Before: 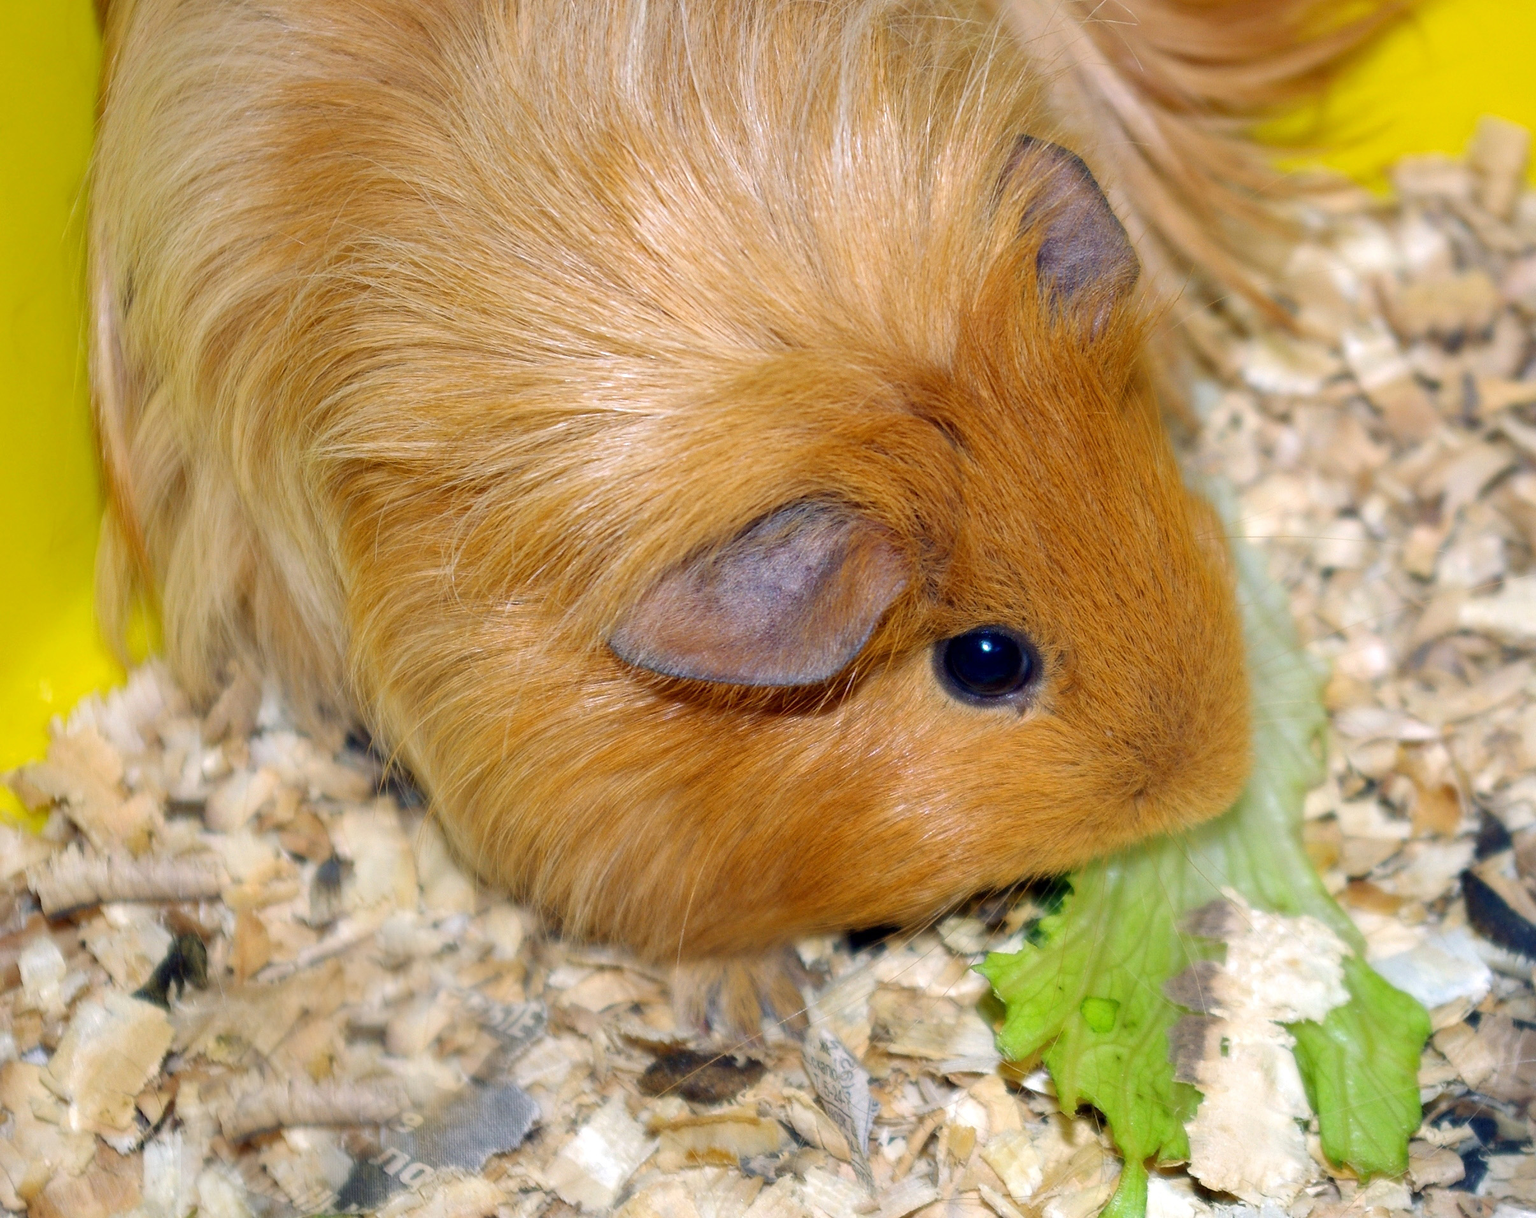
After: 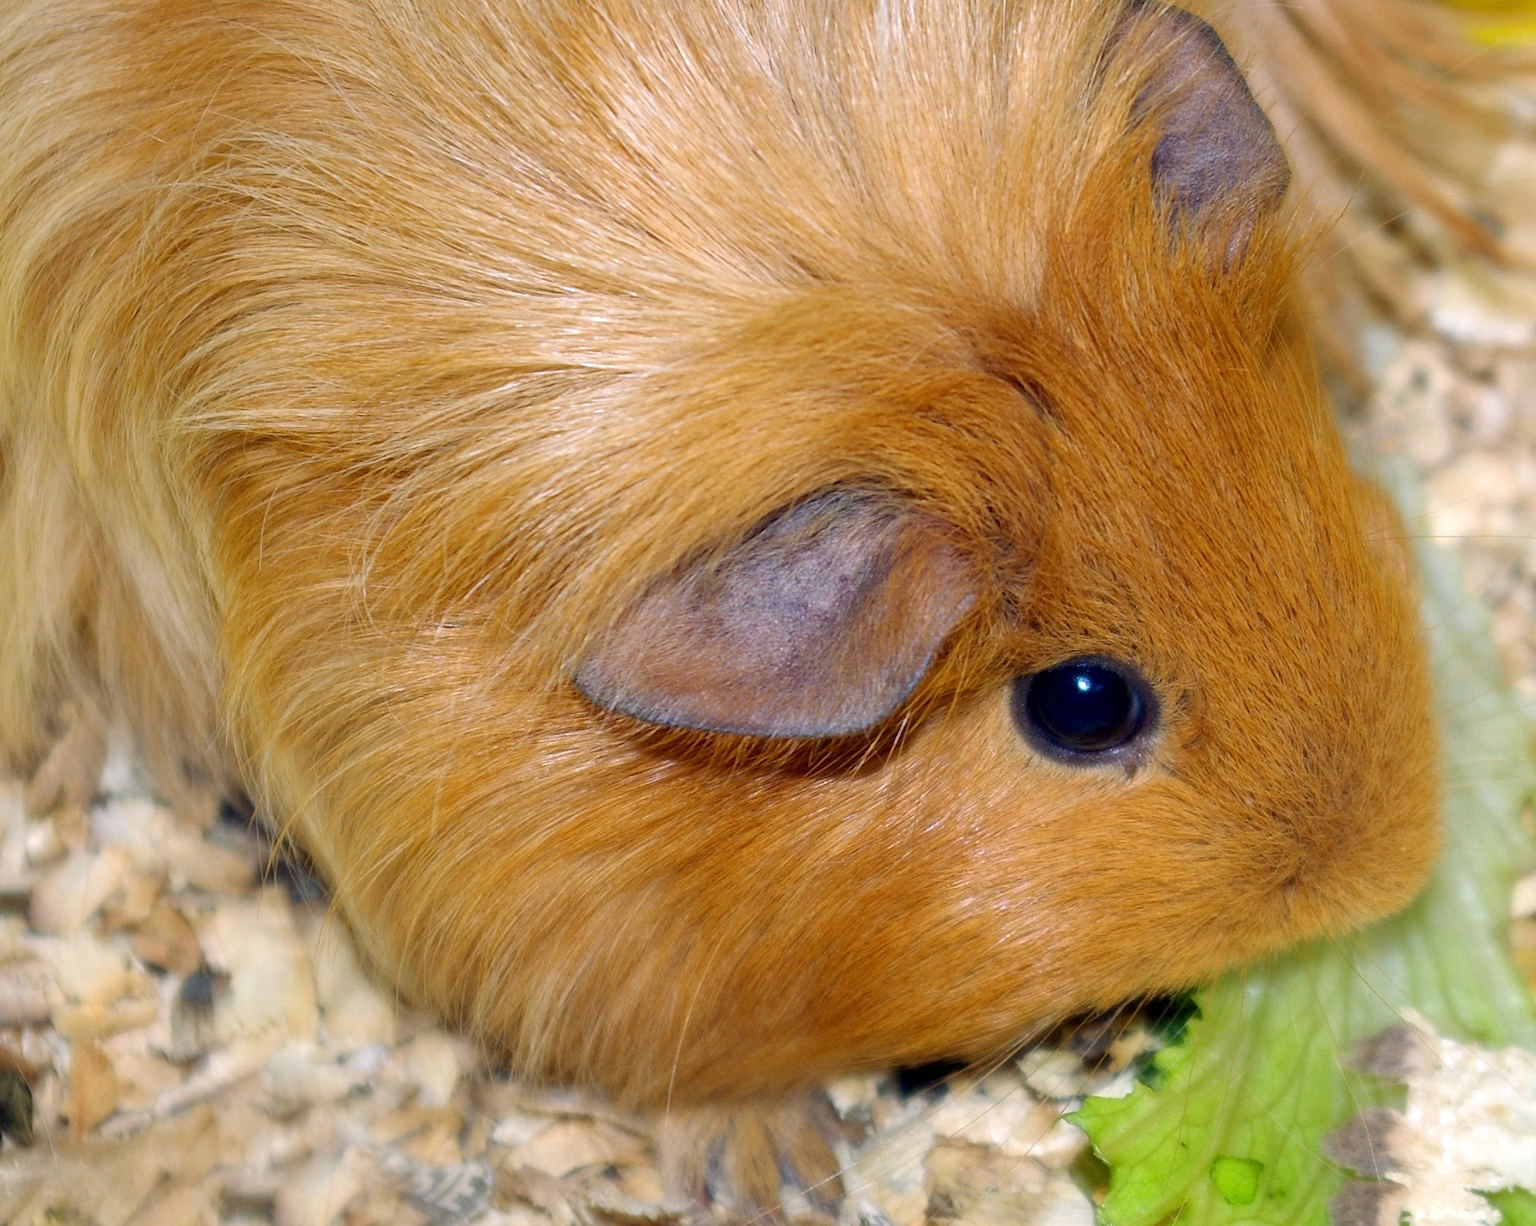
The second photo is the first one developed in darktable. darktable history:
crop and rotate: left 11.922%, top 11.439%, right 13.876%, bottom 13.853%
